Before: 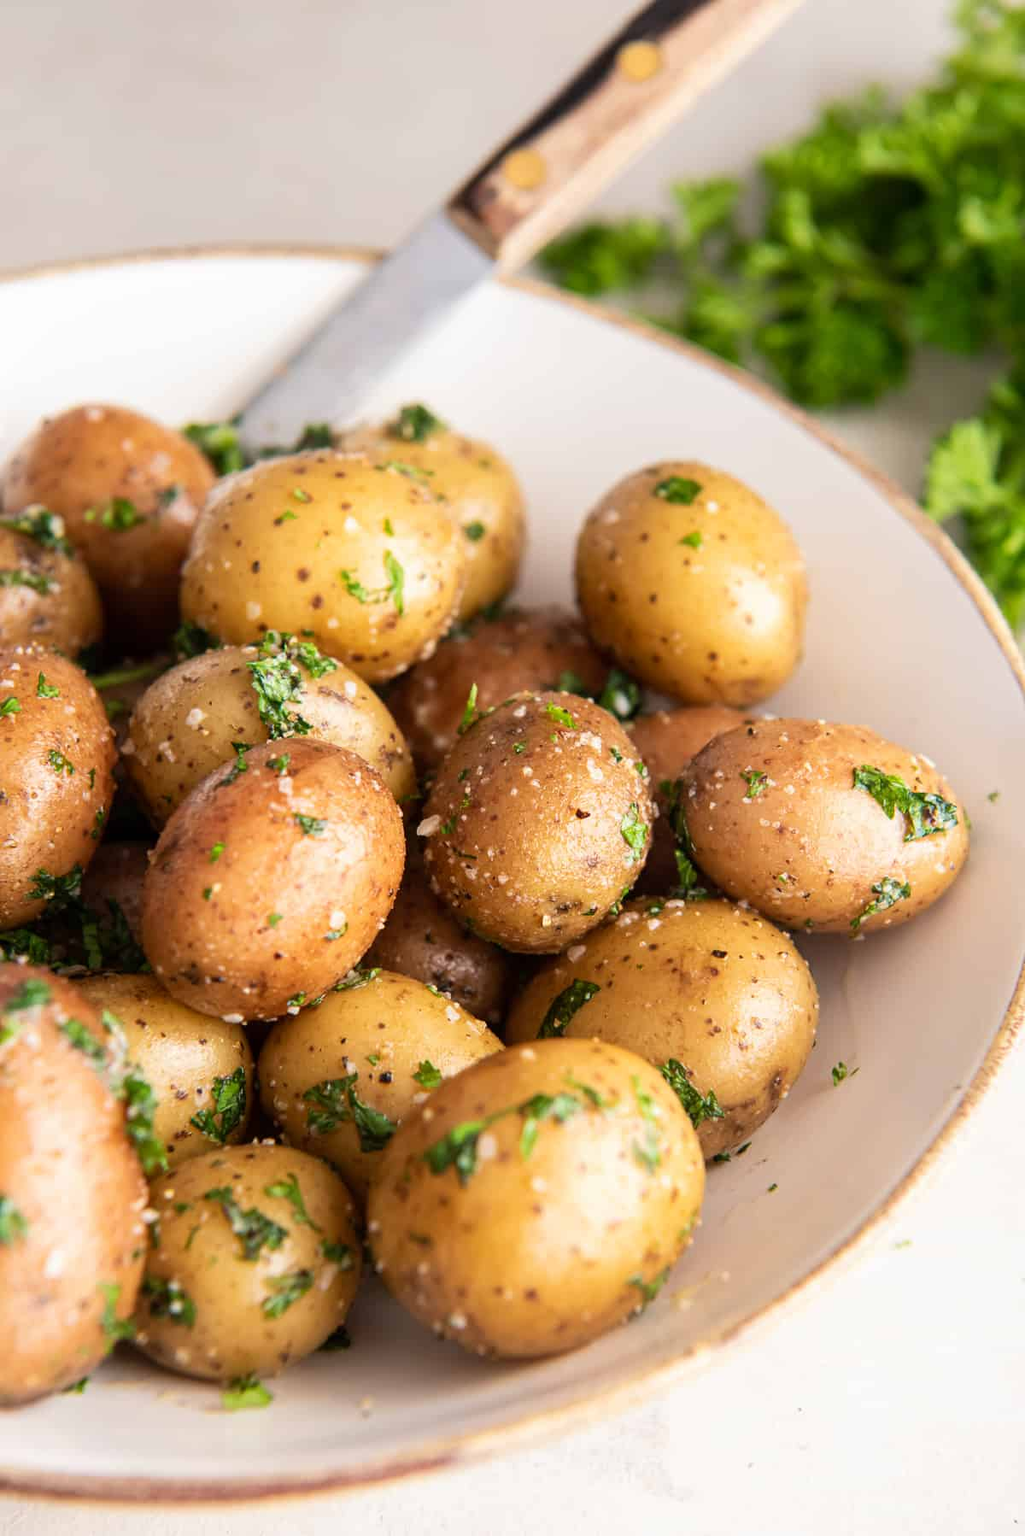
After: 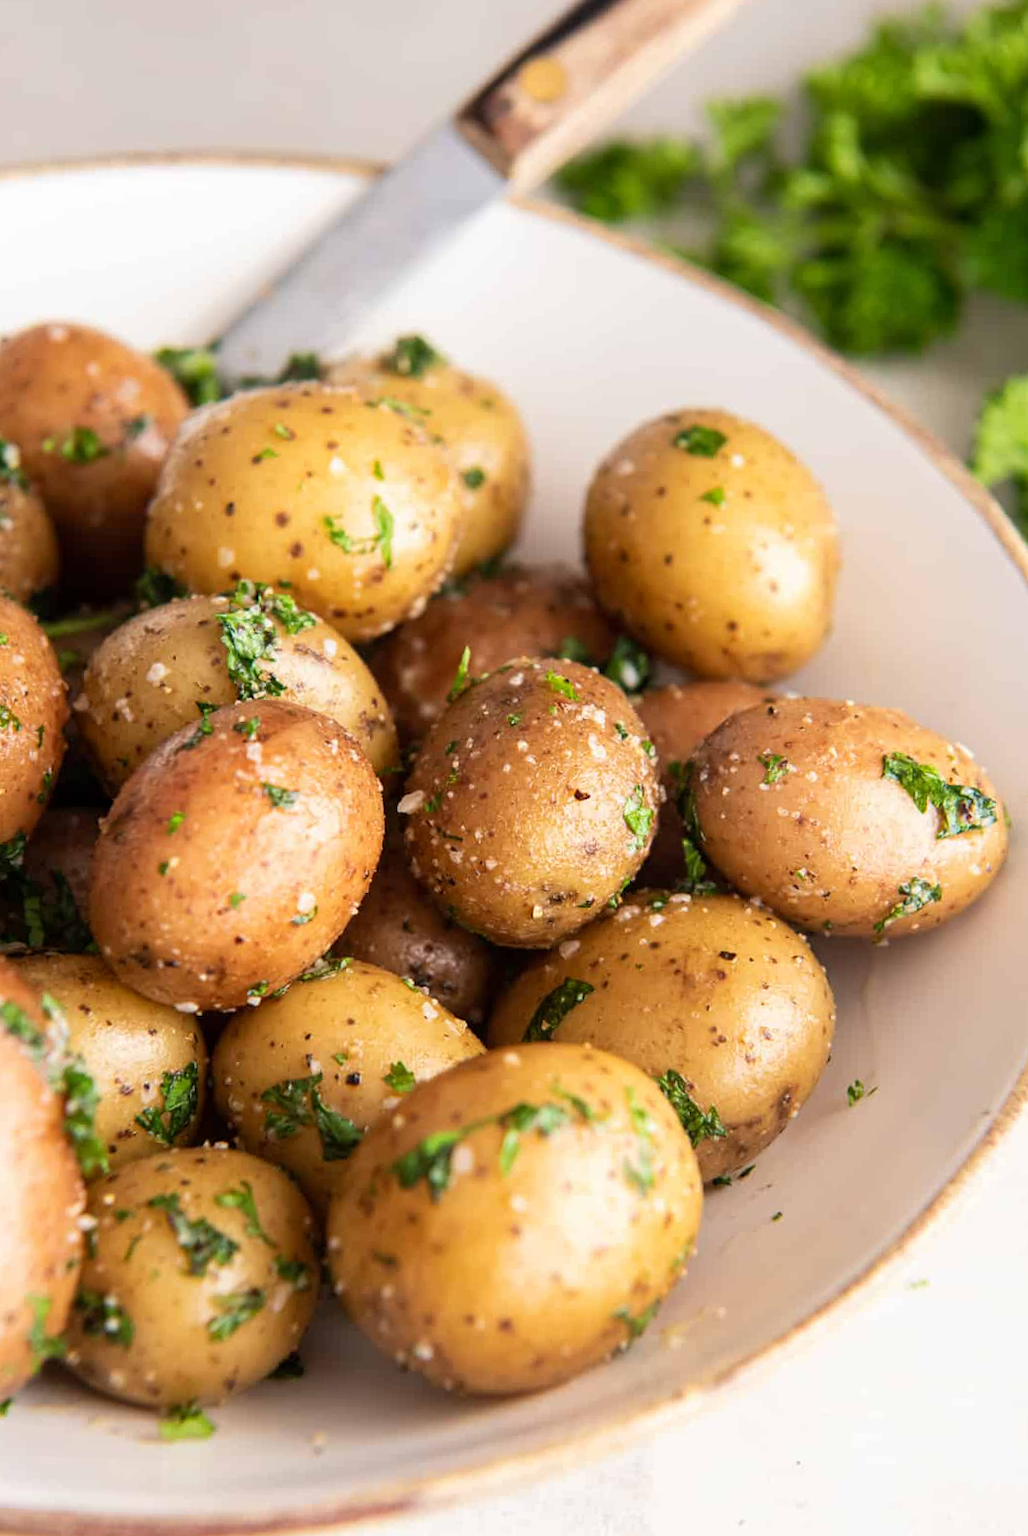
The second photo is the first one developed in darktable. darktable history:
crop and rotate: angle -2.07°, left 3.087%, top 4.08%, right 1.426%, bottom 0.762%
